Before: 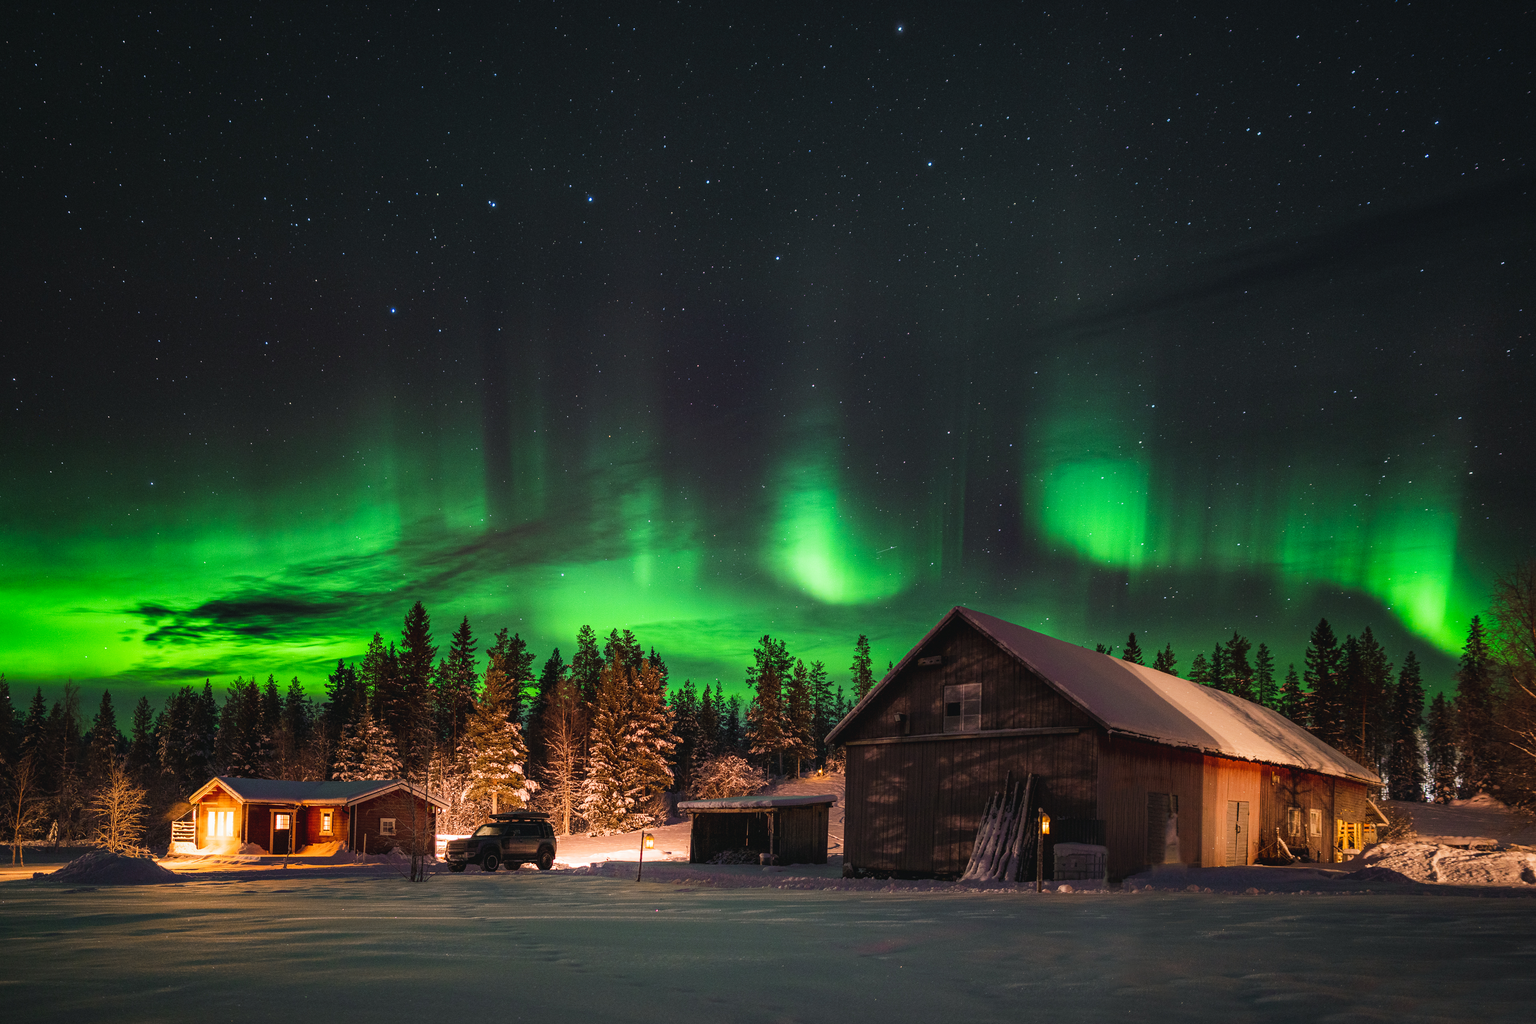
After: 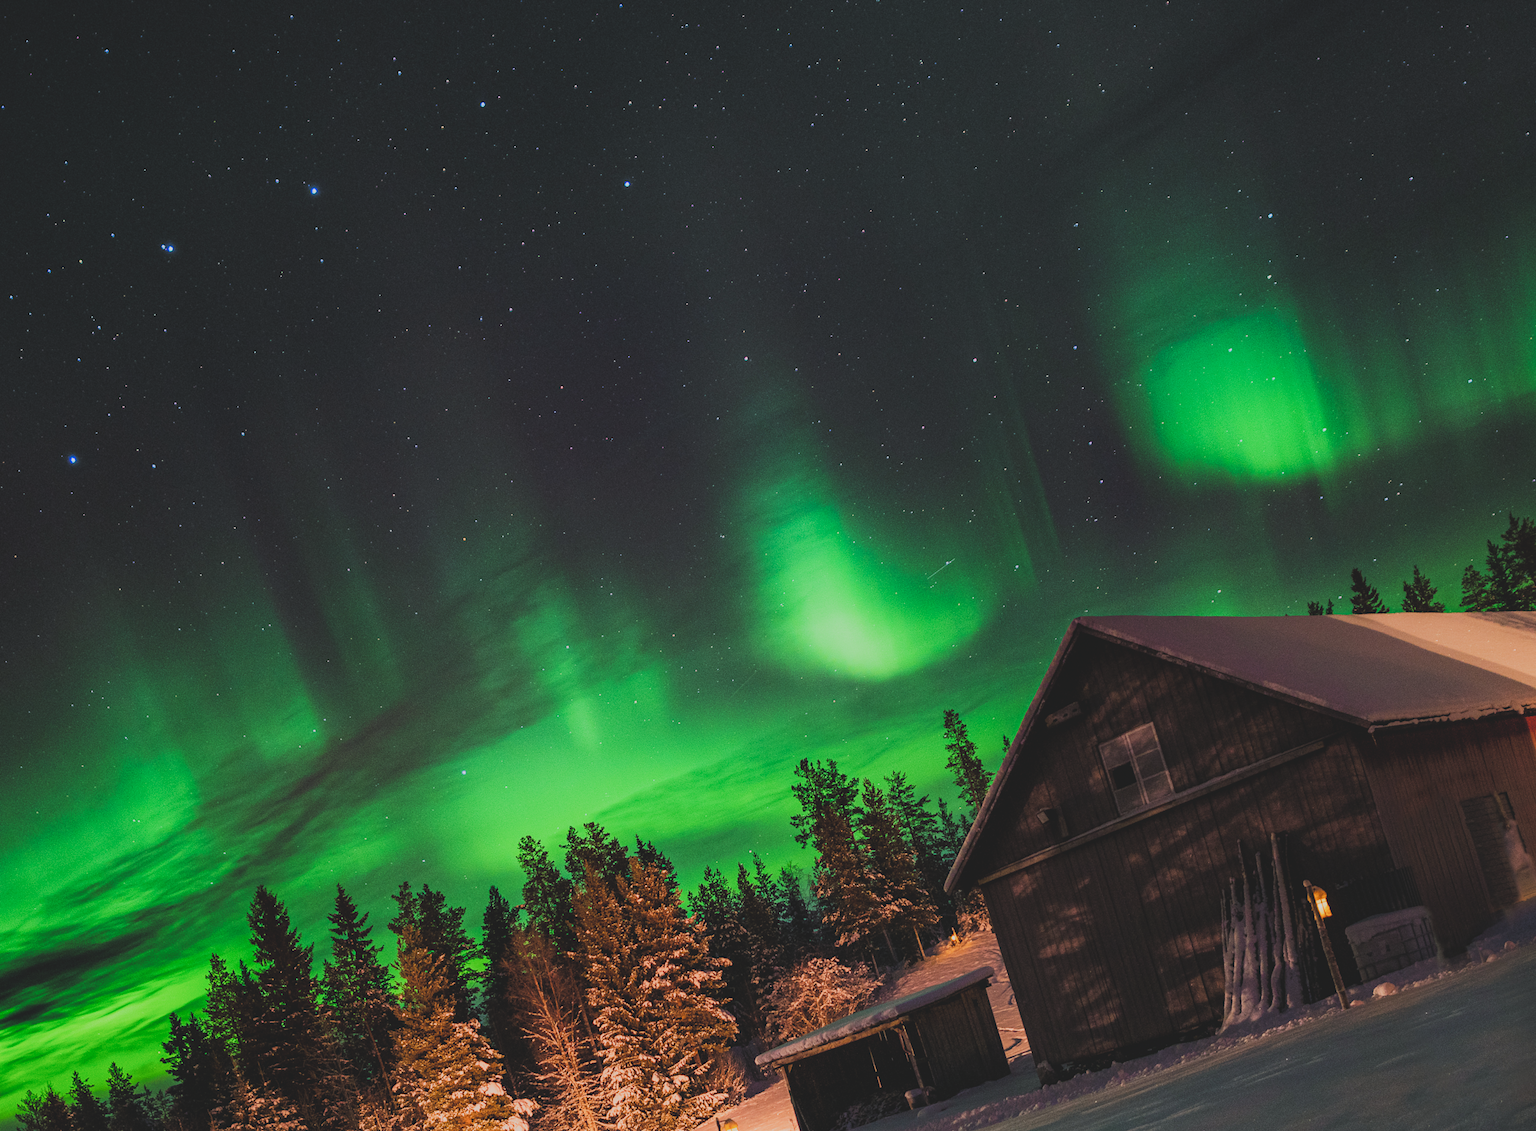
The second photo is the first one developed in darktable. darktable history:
crop and rotate: angle 18.69°, left 6.762%, right 3.723%, bottom 1.059%
filmic rgb: black relative exposure -7.65 EV, white relative exposure 4.56 EV, hardness 3.61, color science v5 (2021), iterations of high-quality reconstruction 0, contrast in shadows safe, contrast in highlights safe
contrast brightness saturation: contrast 0.202, brightness 0.147, saturation 0.137
levels: levels [0, 0.445, 1]
exposure: black level correction -0.017, exposure -1.101 EV, compensate exposure bias true, compensate highlight preservation false
color balance rgb: perceptual saturation grading › global saturation -1.858%, perceptual saturation grading › highlights -7.784%, perceptual saturation grading › mid-tones 7.571%, perceptual saturation grading › shadows 5.066%, global vibrance 20%
